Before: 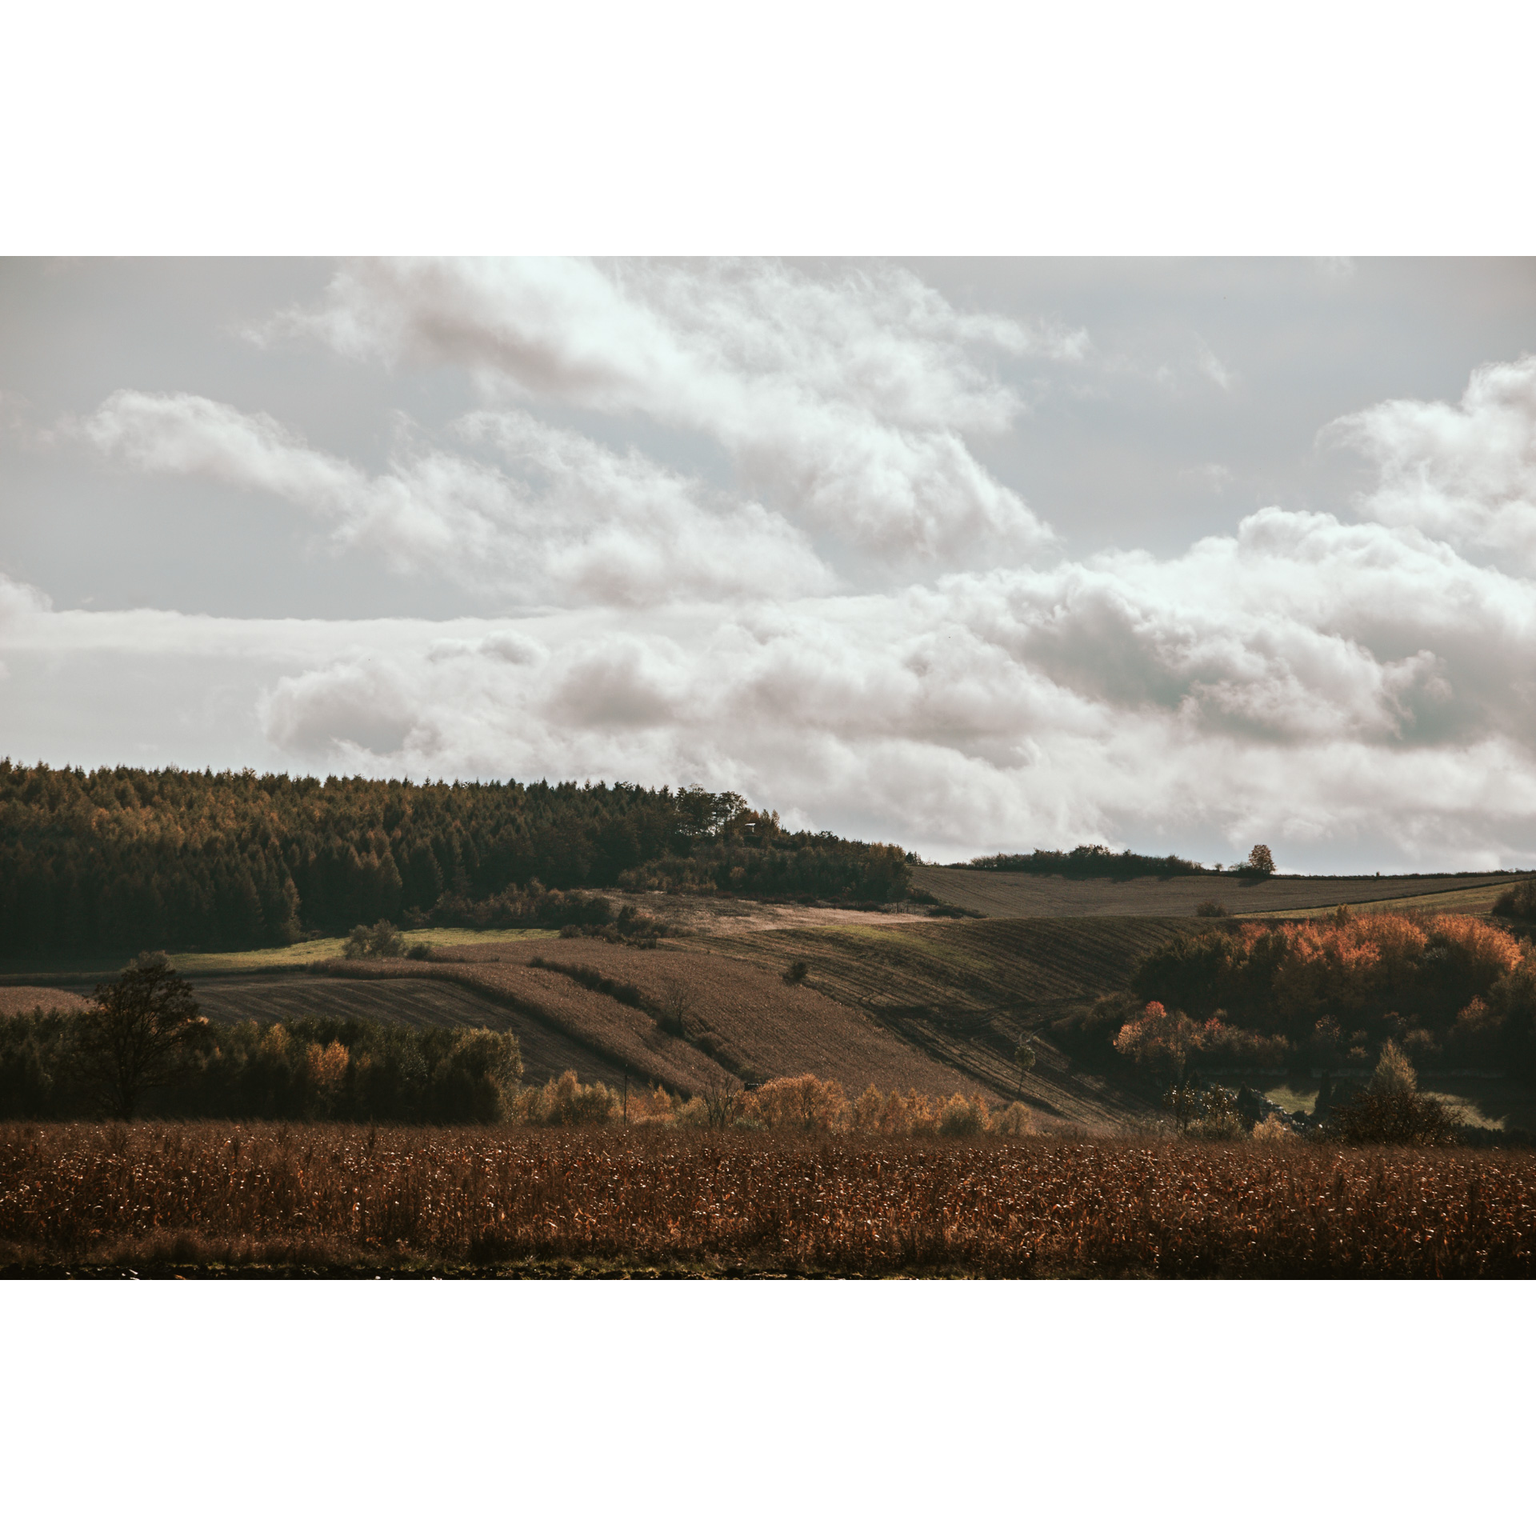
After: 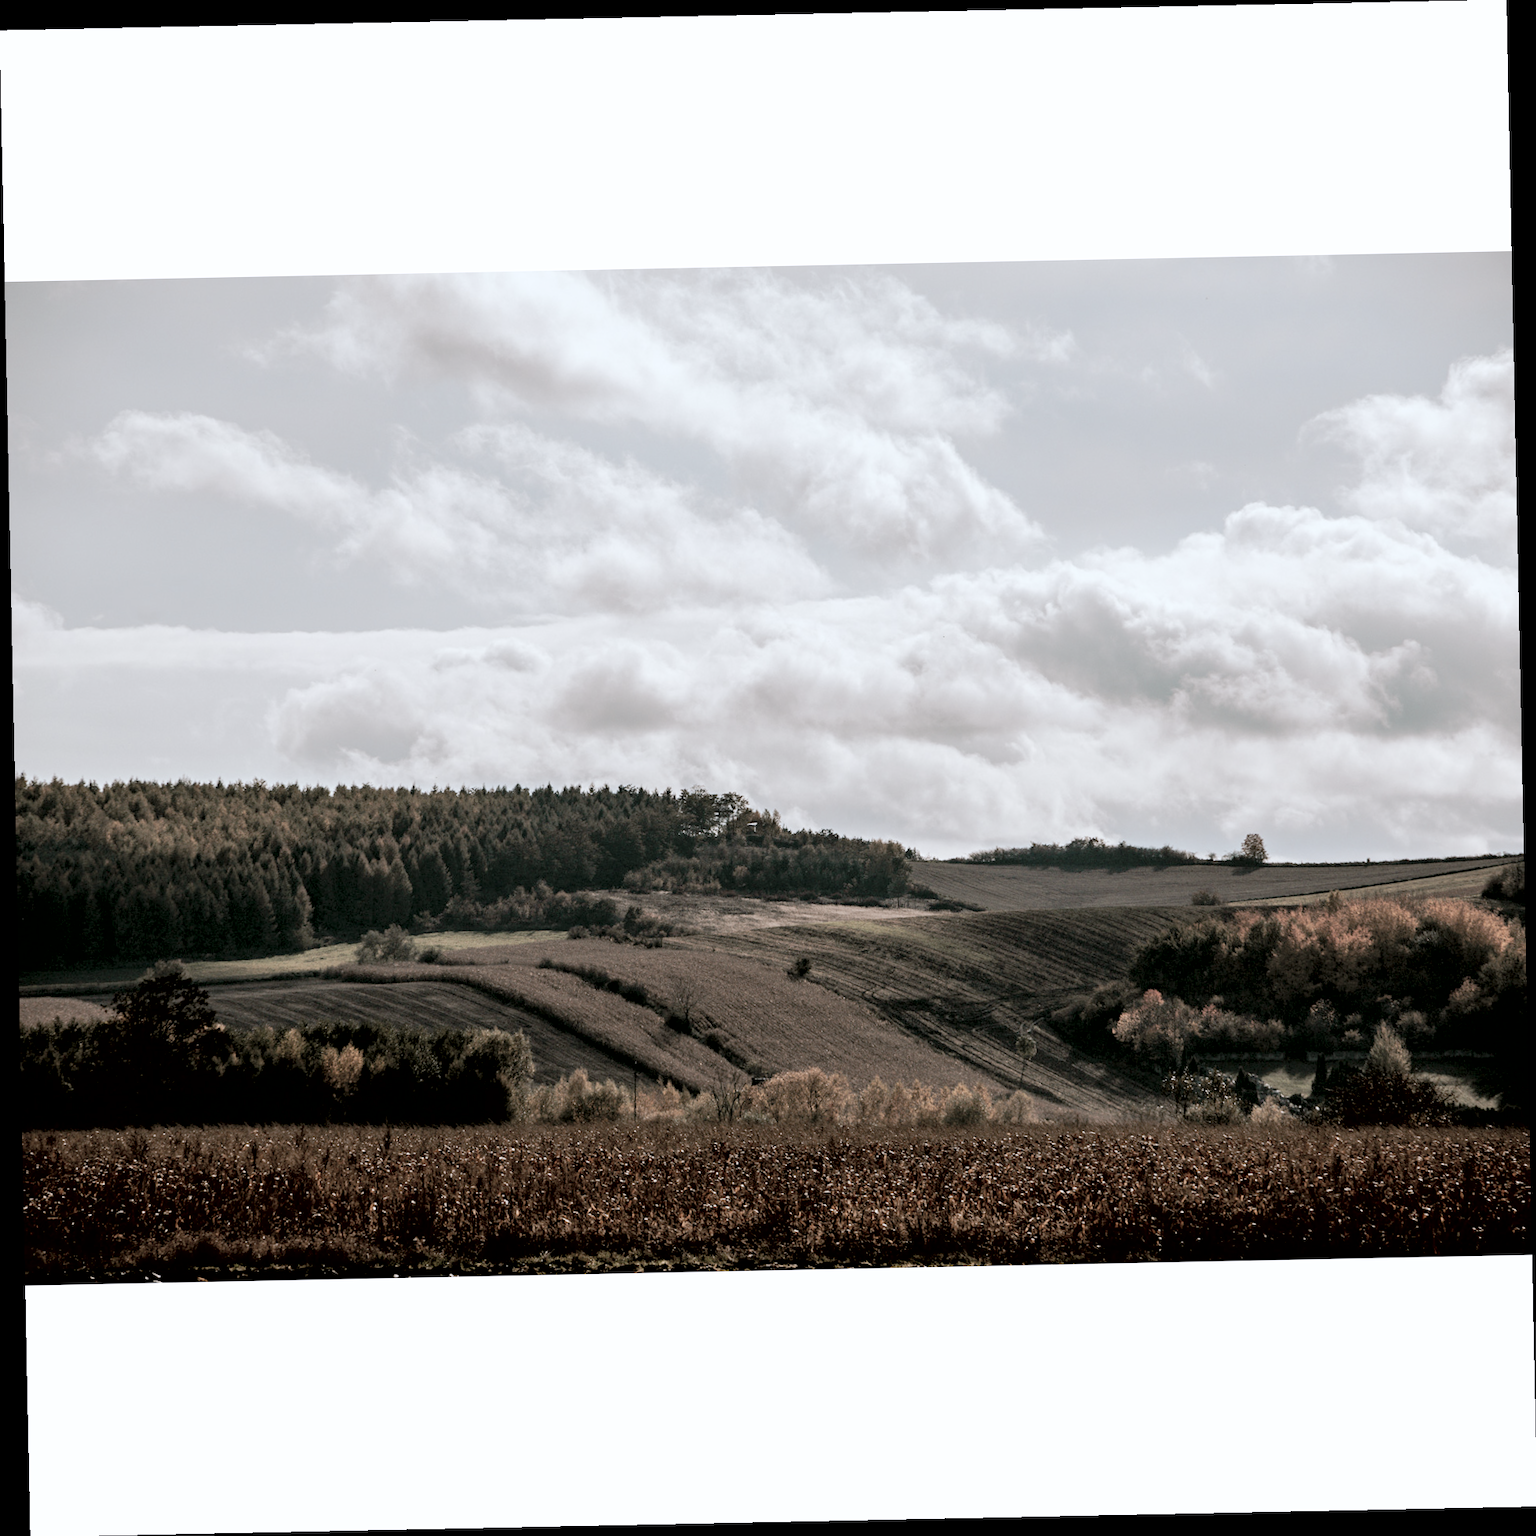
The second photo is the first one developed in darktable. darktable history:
contrast brightness saturation: brightness 0.18, saturation -0.5
rotate and perspective: rotation -1.17°, automatic cropping off
white balance: red 0.984, blue 1.059
exposure: black level correction 0.016, exposure -0.009 EV, compensate highlight preservation false
